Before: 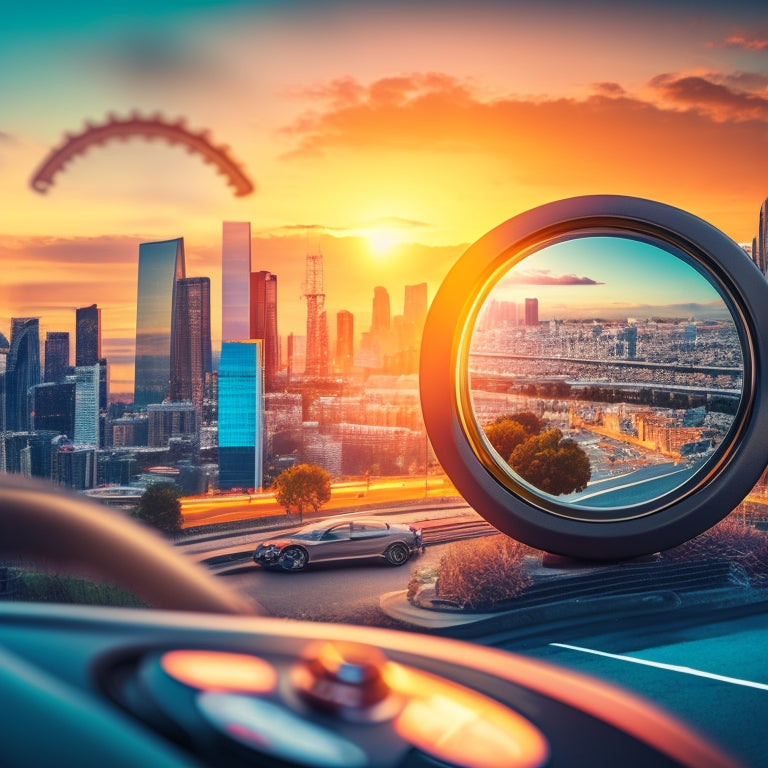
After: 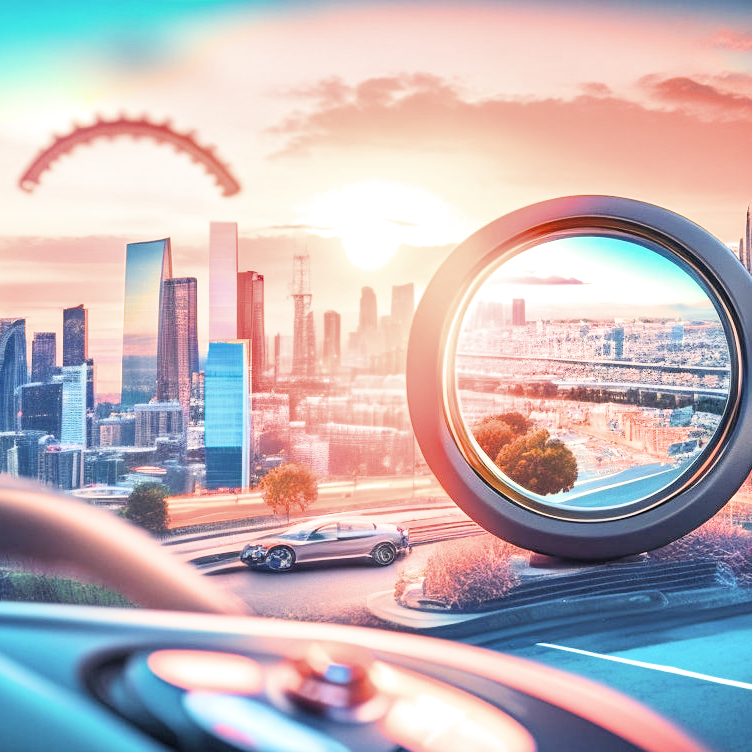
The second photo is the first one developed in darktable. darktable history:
crop: left 1.717%, right 0.272%, bottom 2.064%
tone equalizer: on, module defaults
exposure: black level correction 0, exposure 2.371 EV, compensate highlight preservation false
filmic rgb: black relative exposure -7.65 EV, white relative exposure 4.56 EV, hardness 3.61, color science v6 (2022)
contrast brightness saturation: contrast 0.111, saturation -0.177
shadows and highlights: shadows 47.54, highlights -40.55, soften with gaussian
